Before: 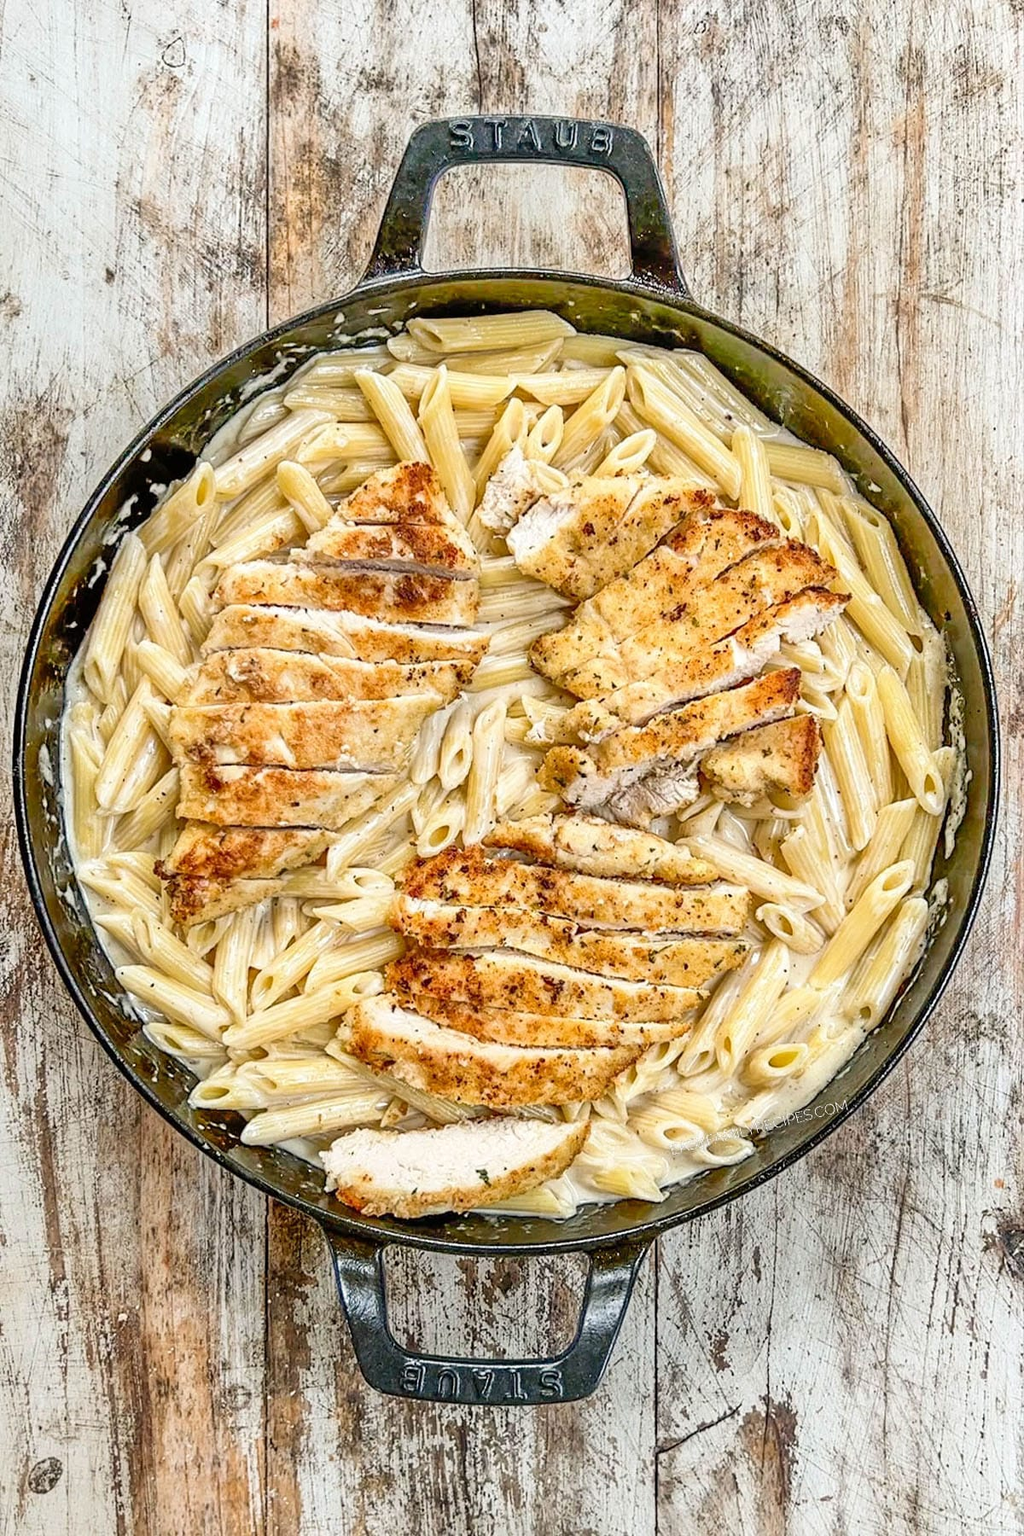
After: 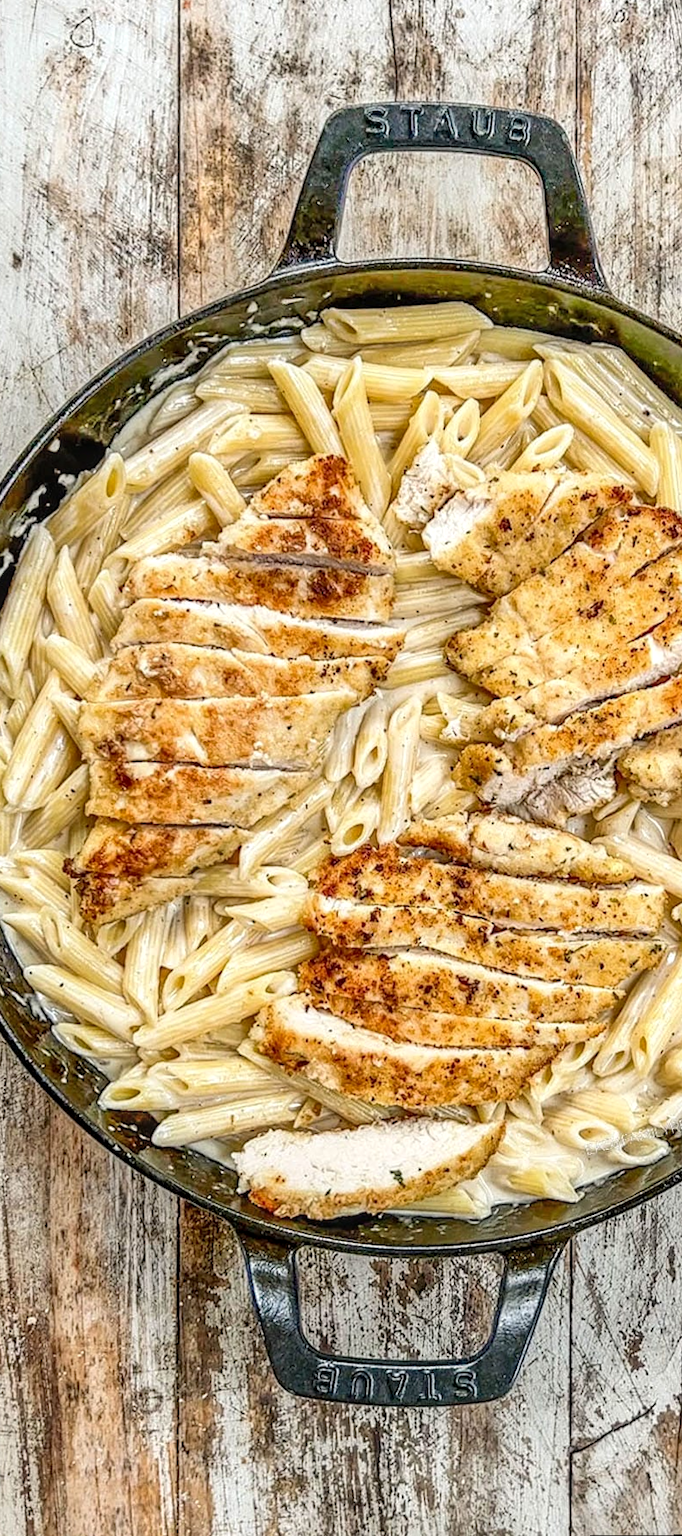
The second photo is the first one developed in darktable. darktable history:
local contrast: on, module defaults
crop and rotate: left 8.786%, right 24.548%
rotate and perspective: rotation 0.174°, lens shift (vertical) 0.013, lens shift (horizontal) 0.019, shear 0.001, automatic cropping original format, crop left 0.007, crop right 0.991, crop top 0.016, crop bottom 0.997
